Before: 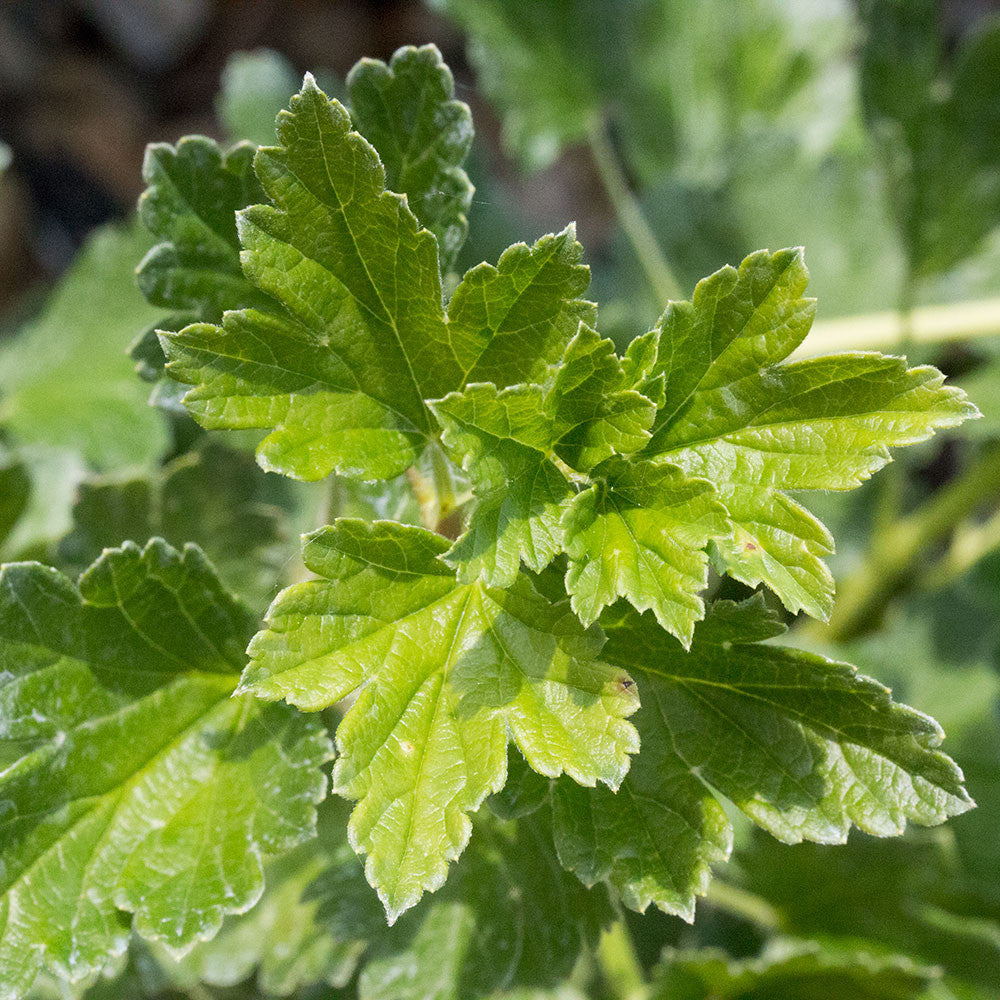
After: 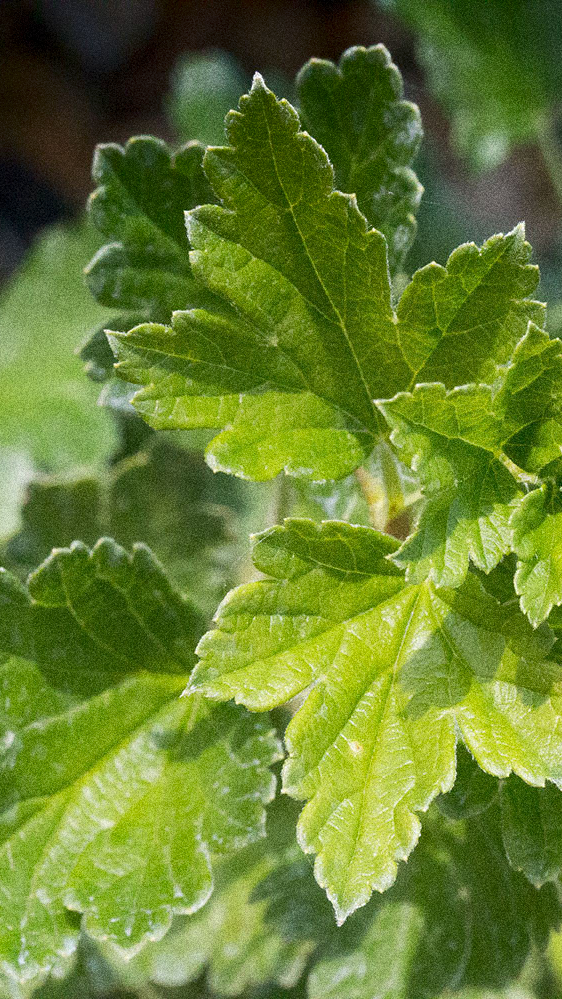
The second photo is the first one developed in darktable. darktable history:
shadows and highlights: shadows -88.03, highlights -35.45, shadows color adjustment 99.15%, highlights color adjustment 0%, soften with gaussian
grain: coarseness 14.49 ISO, strength 48.04%, mid-tones bias 35%
crop: left 5.114%, right 38.589%
